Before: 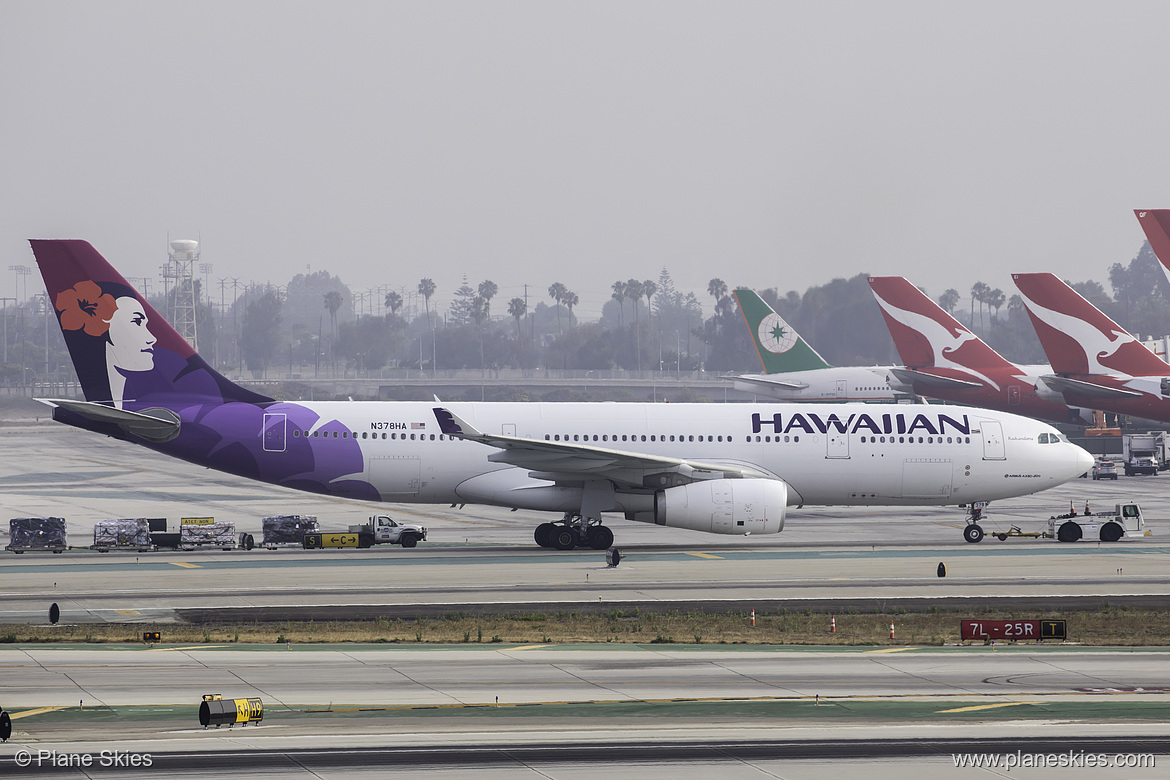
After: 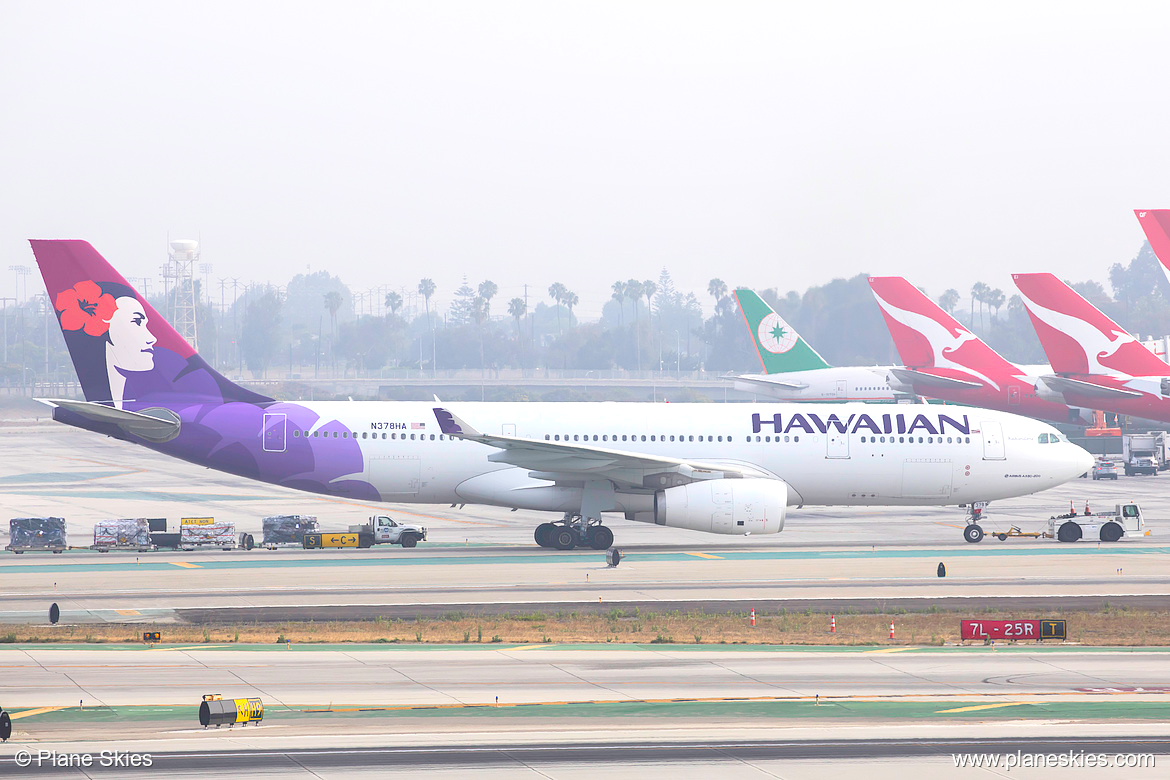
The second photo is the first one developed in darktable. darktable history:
exposure: black level correction 0, exposure 0.698 EV, compensate exposure bias true, compensate highlight preservation false
local contrast: detail 69%
